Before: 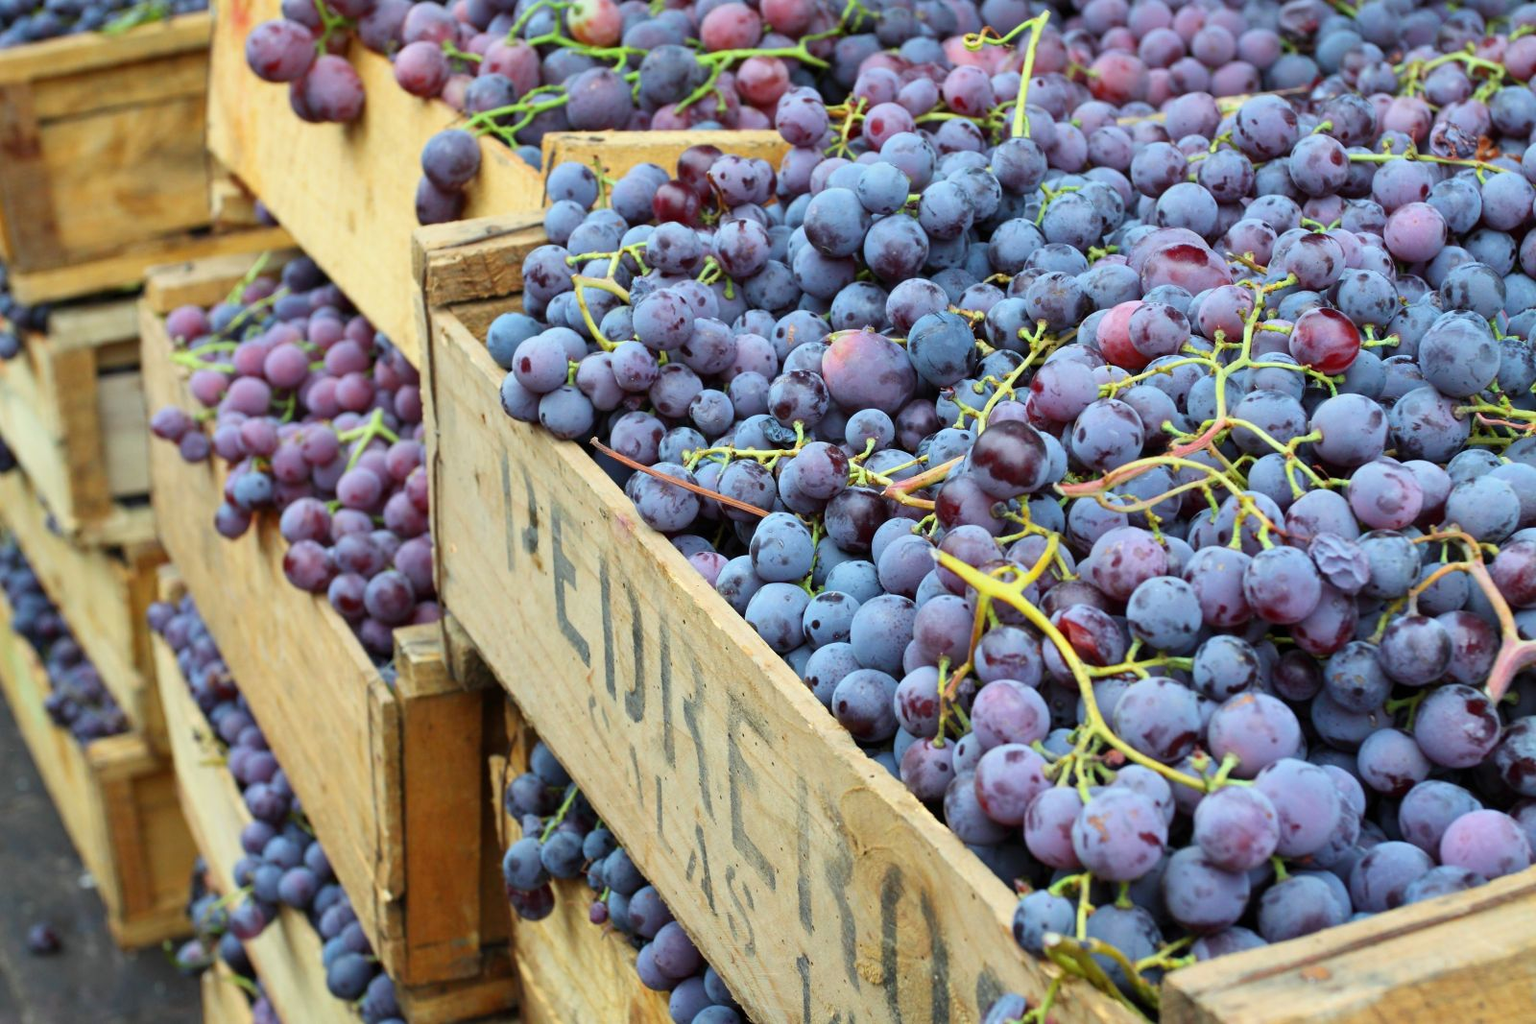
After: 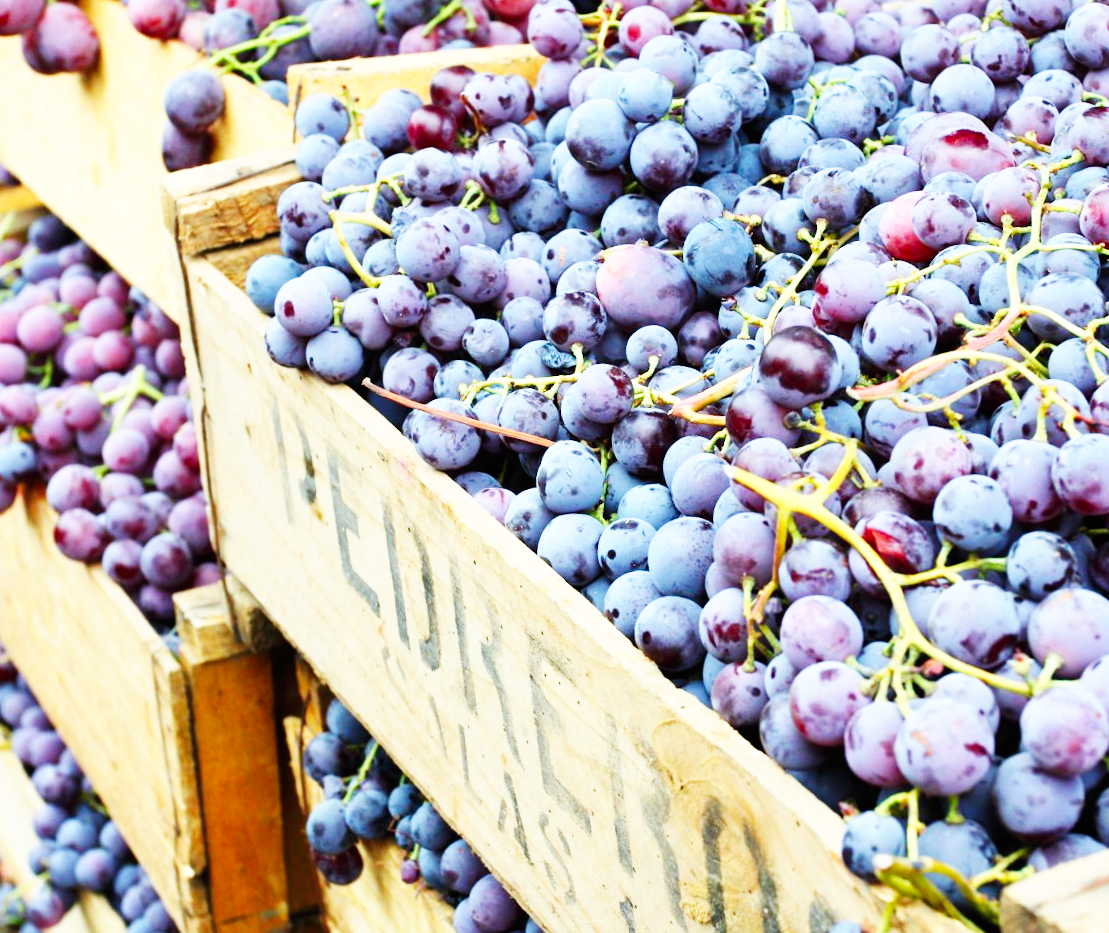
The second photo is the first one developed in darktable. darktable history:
base curve: curves: ch0 [(0, 0) (0.007, 0.004) (0.027, 0.03) (0.046, 0.07) (0.207, 0.54) (0.442, 0.872) (0.673, 0.972) (1, 1)], preserve colors none
crop and rotate: left 13.15%, top 5.251%, right 12.609%
rotate and perspective: rotation -4.57°, crop left 0.054, crop right 0.944, crop top 0.087, crop bottom 0.914
